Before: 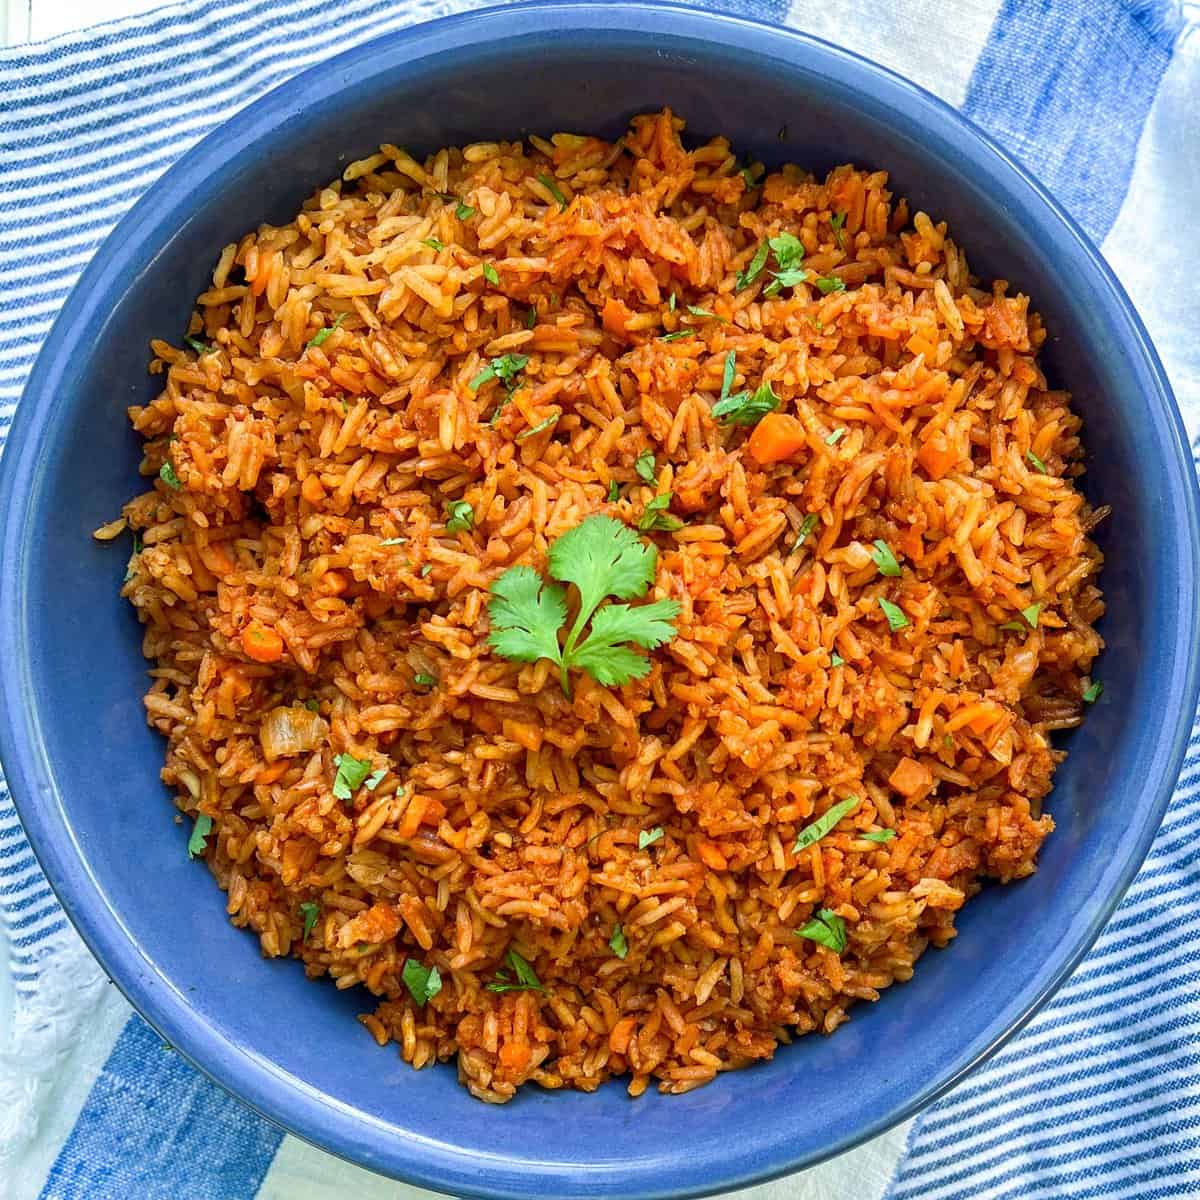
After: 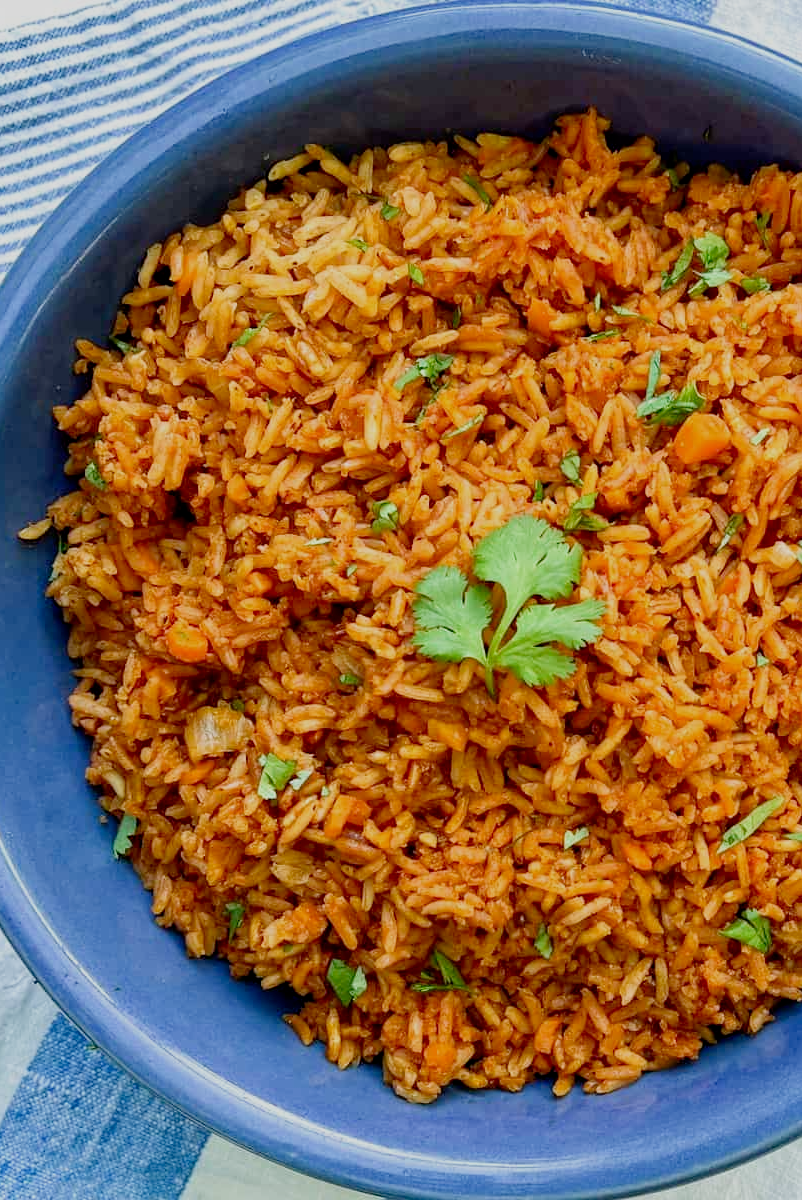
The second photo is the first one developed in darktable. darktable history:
crop and rotate: left 6.307%, right 26.806%
filmic rgb: middle gray luminance 18.42%, black relative exposure -9 EV, white relative exposure 3.72 EV, target black luminance 0%, hardness 4.82, latitude 67.95%, contrast 0.956, highlights saturation mix 18.51%, shadows ↔ highlights balance 21.09%, add noise in highlights 0.002, preserve chrominance no, color science v3 (2019), use custom middle-gray values true, contrast in highlights soft
